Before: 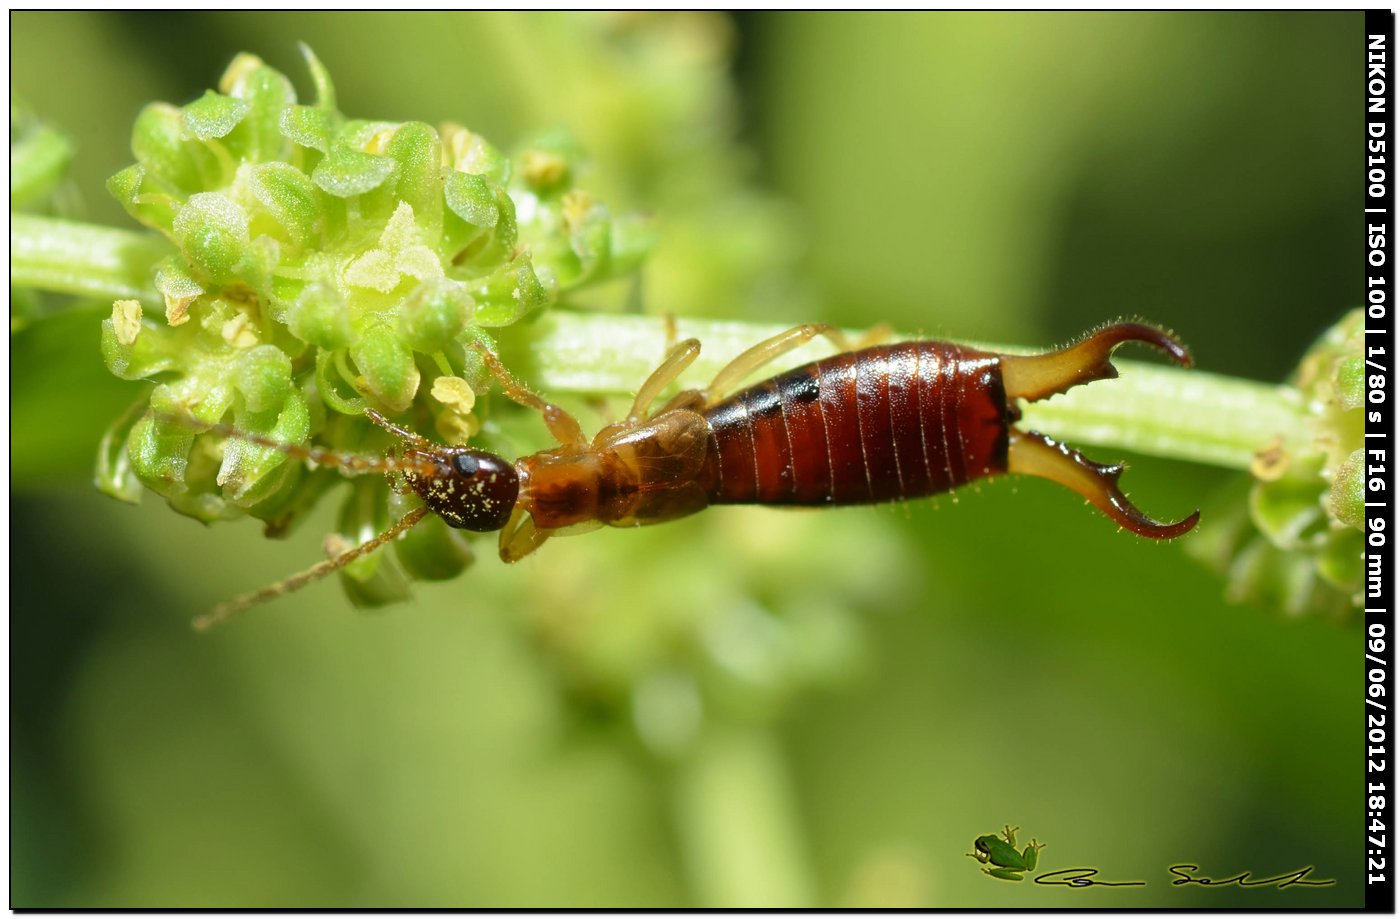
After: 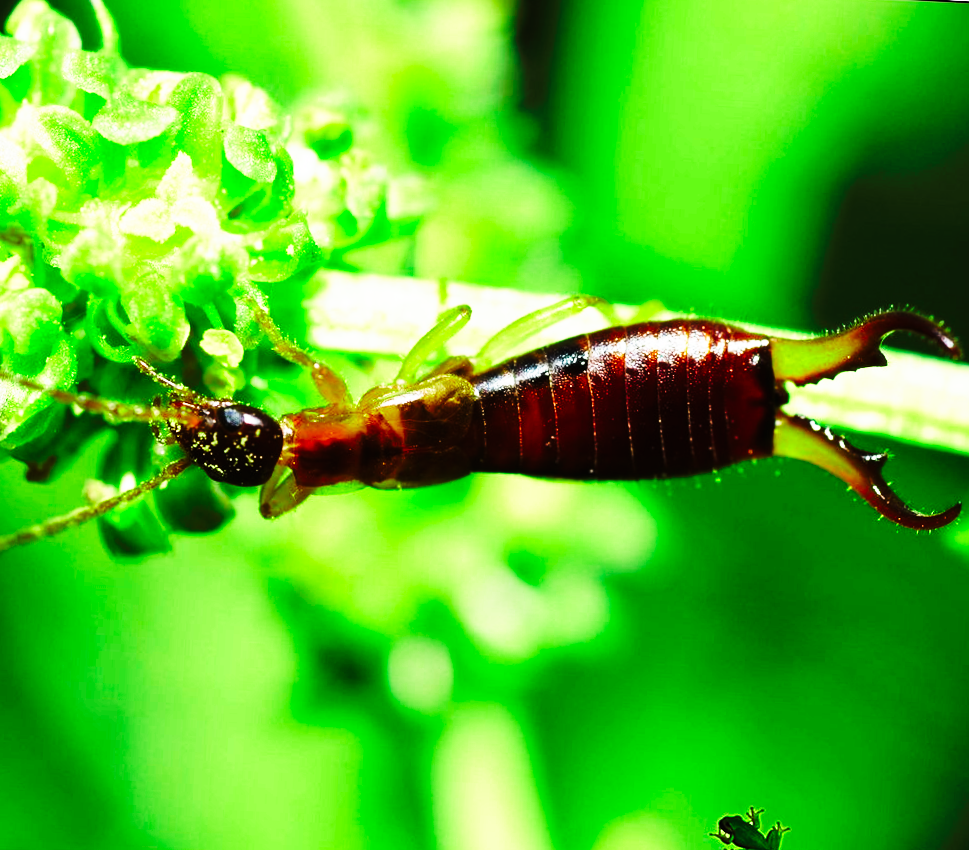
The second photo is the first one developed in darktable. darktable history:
color zones: curves: ch2 [(0, 0.5) (0.143, 0.517) (0.286, 0.571) (0.429, 0.522) (0.571, 0.5) (0.714, 0.5) (0.857, 0.5) (1, 0.5)]
crop and rotate: angle -3.04°, left 14.159%, top 0.039%, right 11.056%, bottom 0.035%
tone curve: curves: ch0 [(0, 0) (0.003, 0.004) (0.011, 0.006) (0.025, 0.008) (0.044, 0.012) (0.069, 0.017) (0.1, 0.021) (0.136, 0.029) (0.177, 0.043) (0.224, 0.062) (0.277, 0.108) (0.335, 0.166) (0.399, 0.301) (0.468, 0.467) (0.543, 0.64) (0.623, 0.803) (0.709, 0.908) (0.801, 0.969) (0.898, 0.988) (1, 1)], preserve colors none
